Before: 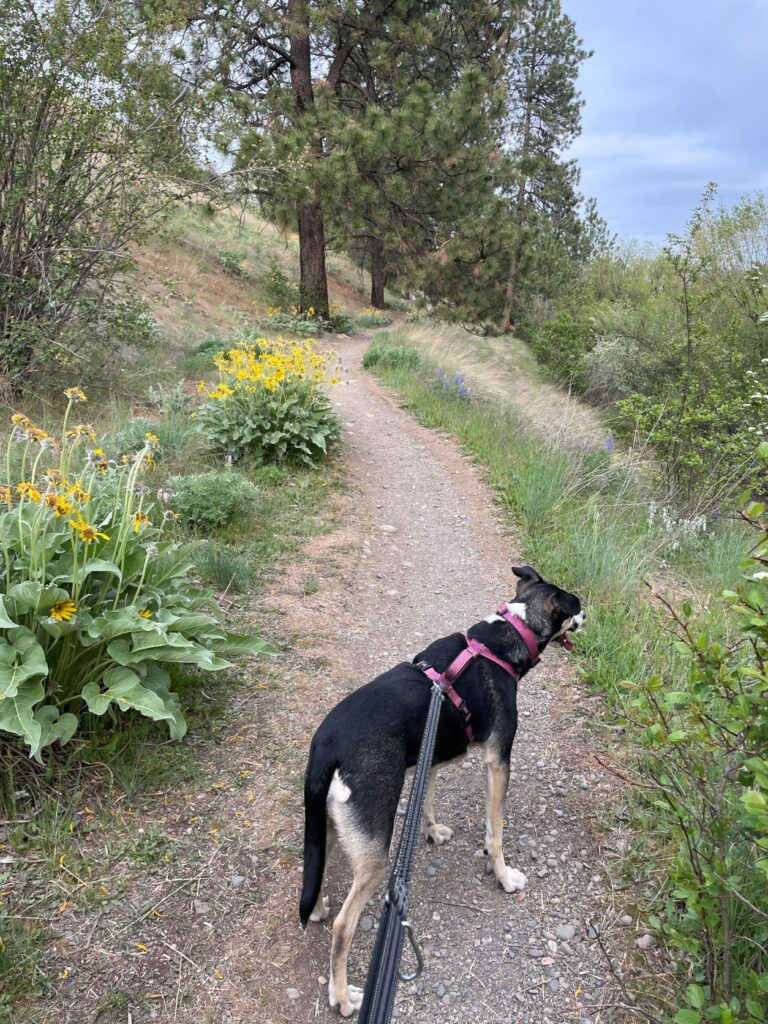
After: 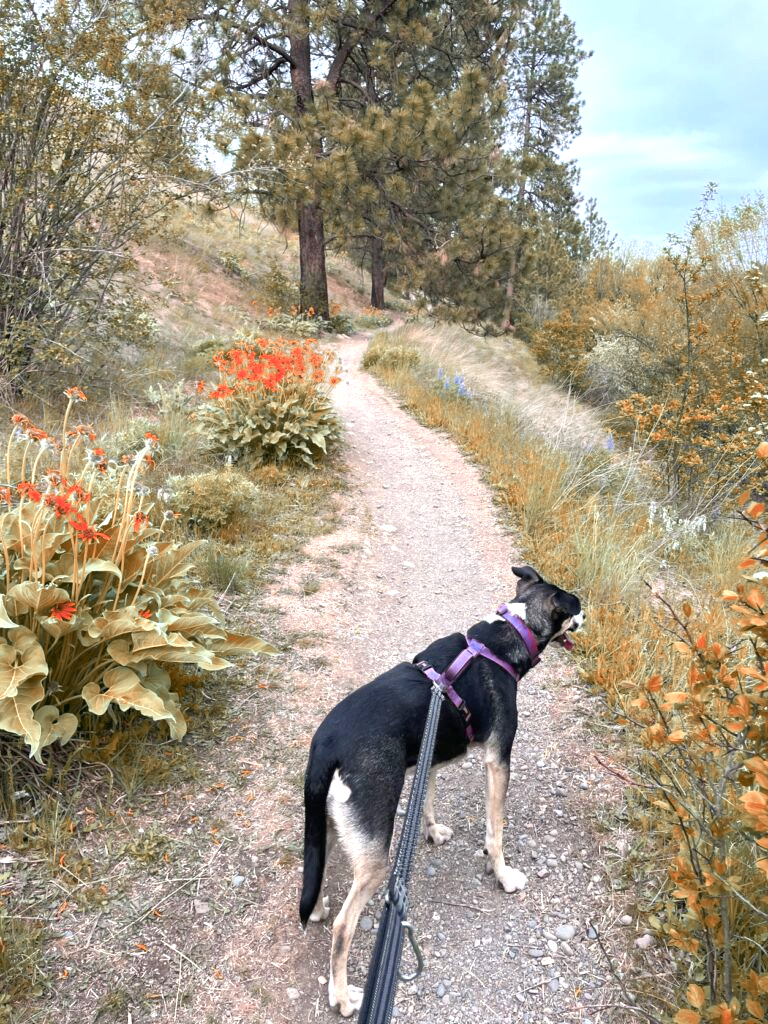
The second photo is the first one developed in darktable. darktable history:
color zones: curves: ch0 [(0.006, 0.385) (0.143, 0.563) (0.243, 0.321) (0.352, 0.464) (0.516, 0.456) (0.625, 0.5) (0.75, 0.5) (0.875, 0.5)]; ch1 [(0, 0.5) (0.134, 0.504) (0.246, 0.463) (0.421, 0.515) (0.5, 0.56) (0.625, 0.5) (0.75, 0.5) (0.875, 0.5)]; ch2 [(0, 0.5) (0.131, 0.426) (0.307, 0.289) (0.38, 0.188) (0.513, 0.216) (0.625, 0.548) (0.75, 0.468) (0.838, 0.396) (0.971, 0.311)]
exposure: black level correction 0, exposure 0.68 EV, compensate exposure bias true, compensate highlight preservation false
